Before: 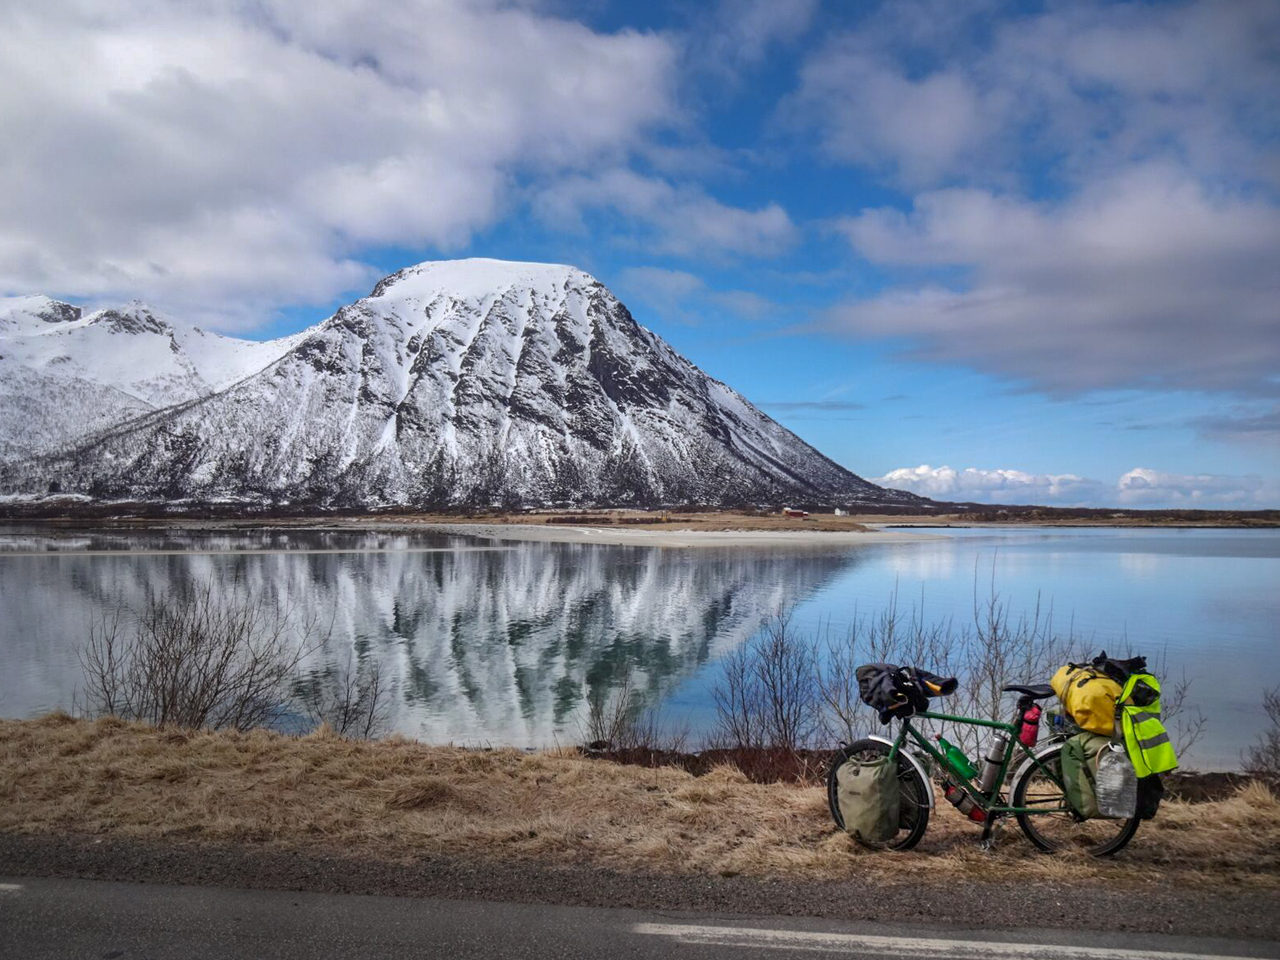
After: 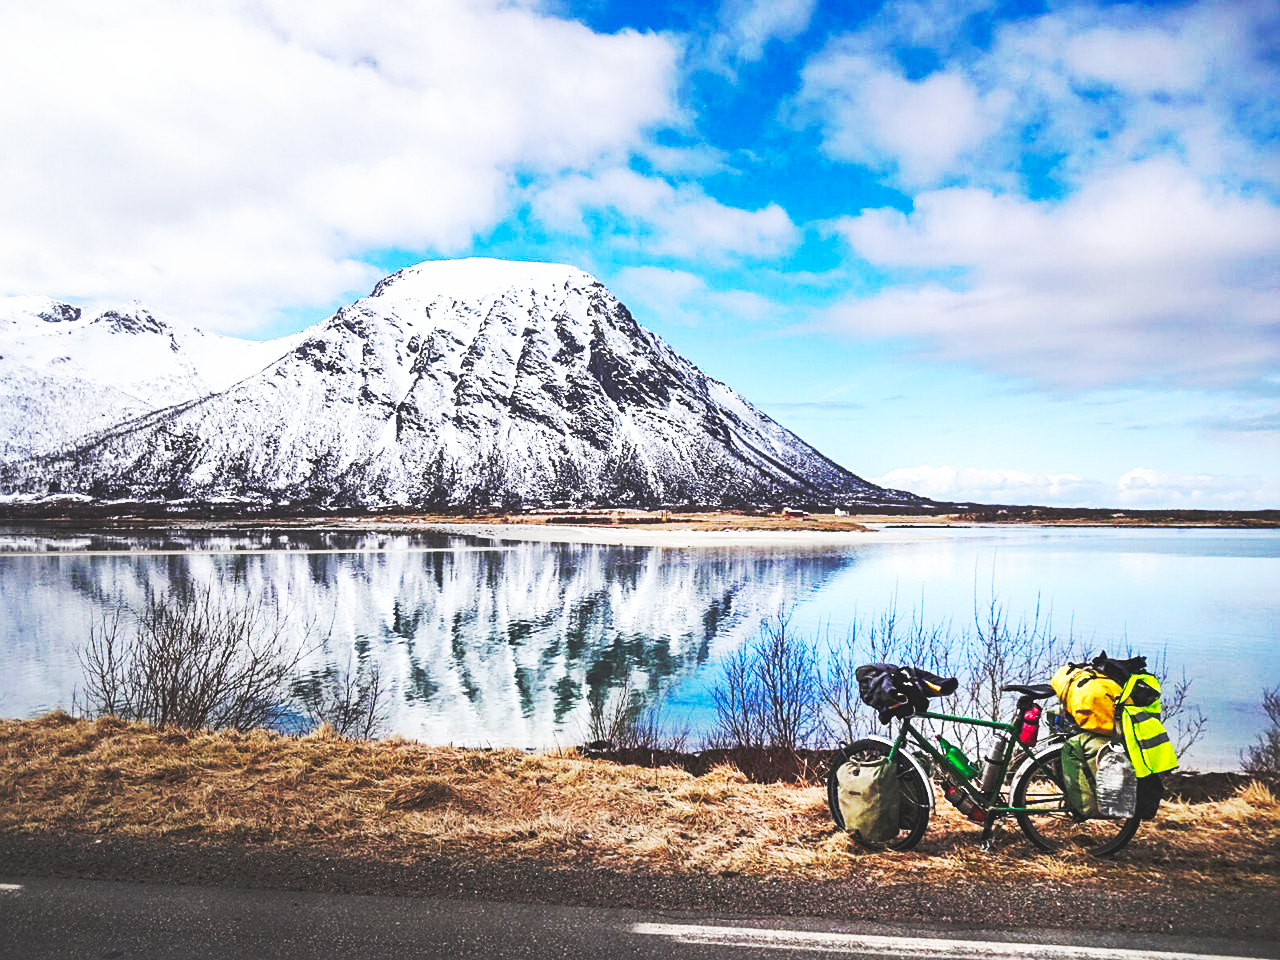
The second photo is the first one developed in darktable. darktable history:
exposure: compensate highlight preservation false
base curve: curves: ch0 [(0, 0.015) (0.085, 0.116) (0.134, 0.298) (0.19, 0.545) (0.296, 0.764) (0.599, 0.982) (1, 1)], exposure shift 0.01, preserve colors none
sharpen: radius 1.945
